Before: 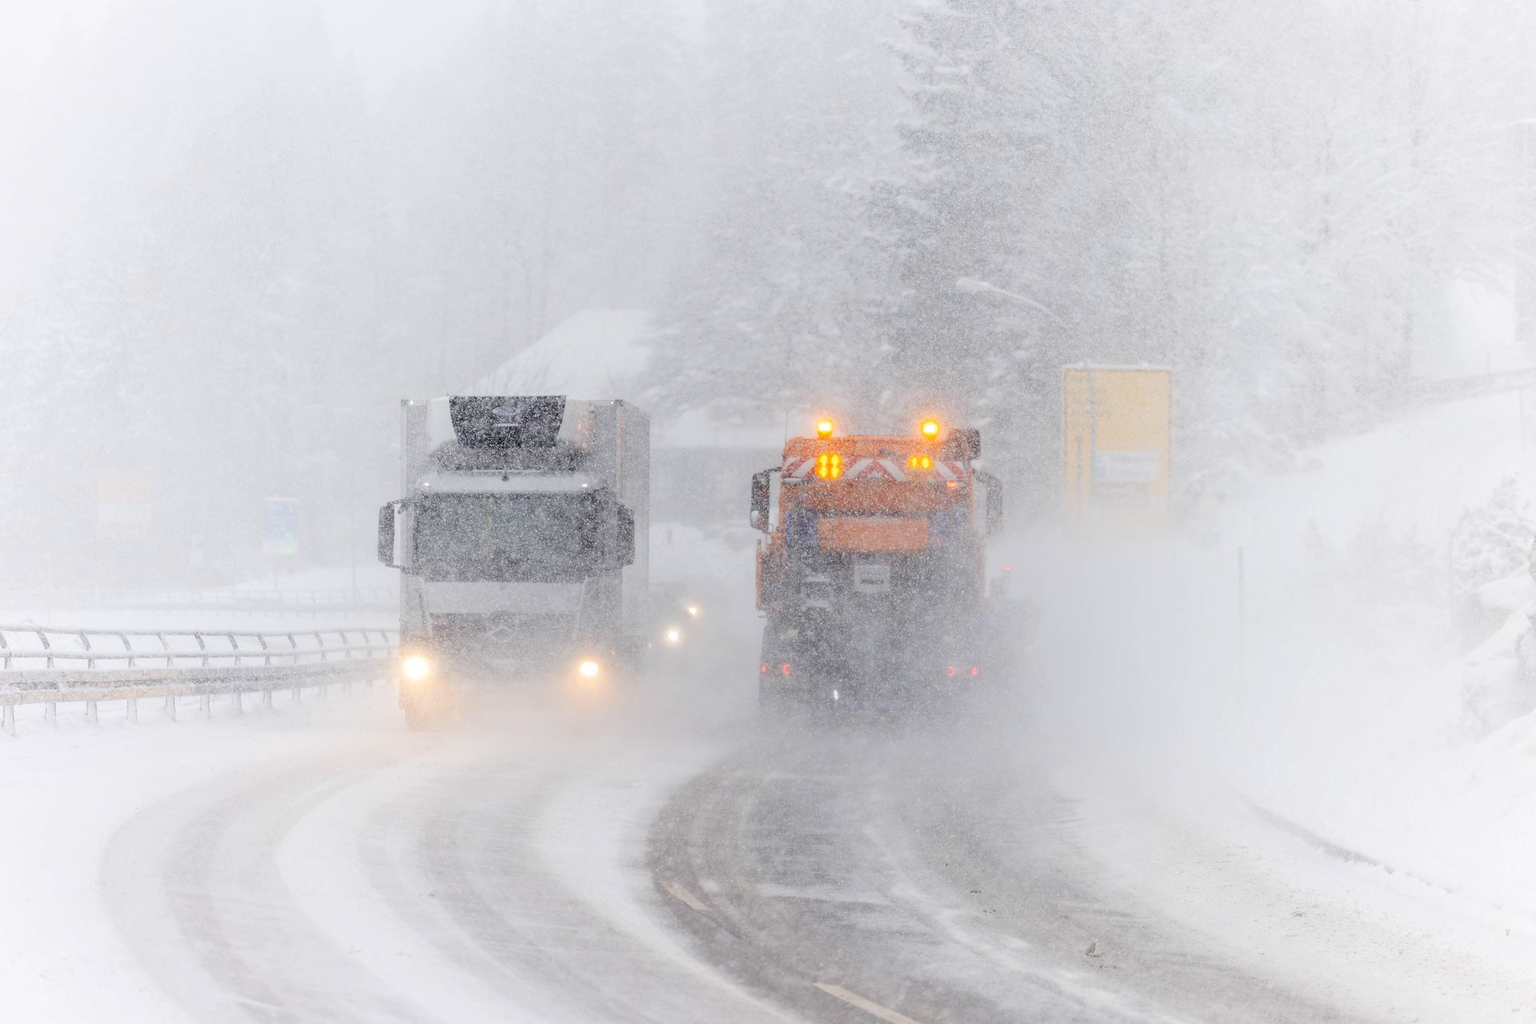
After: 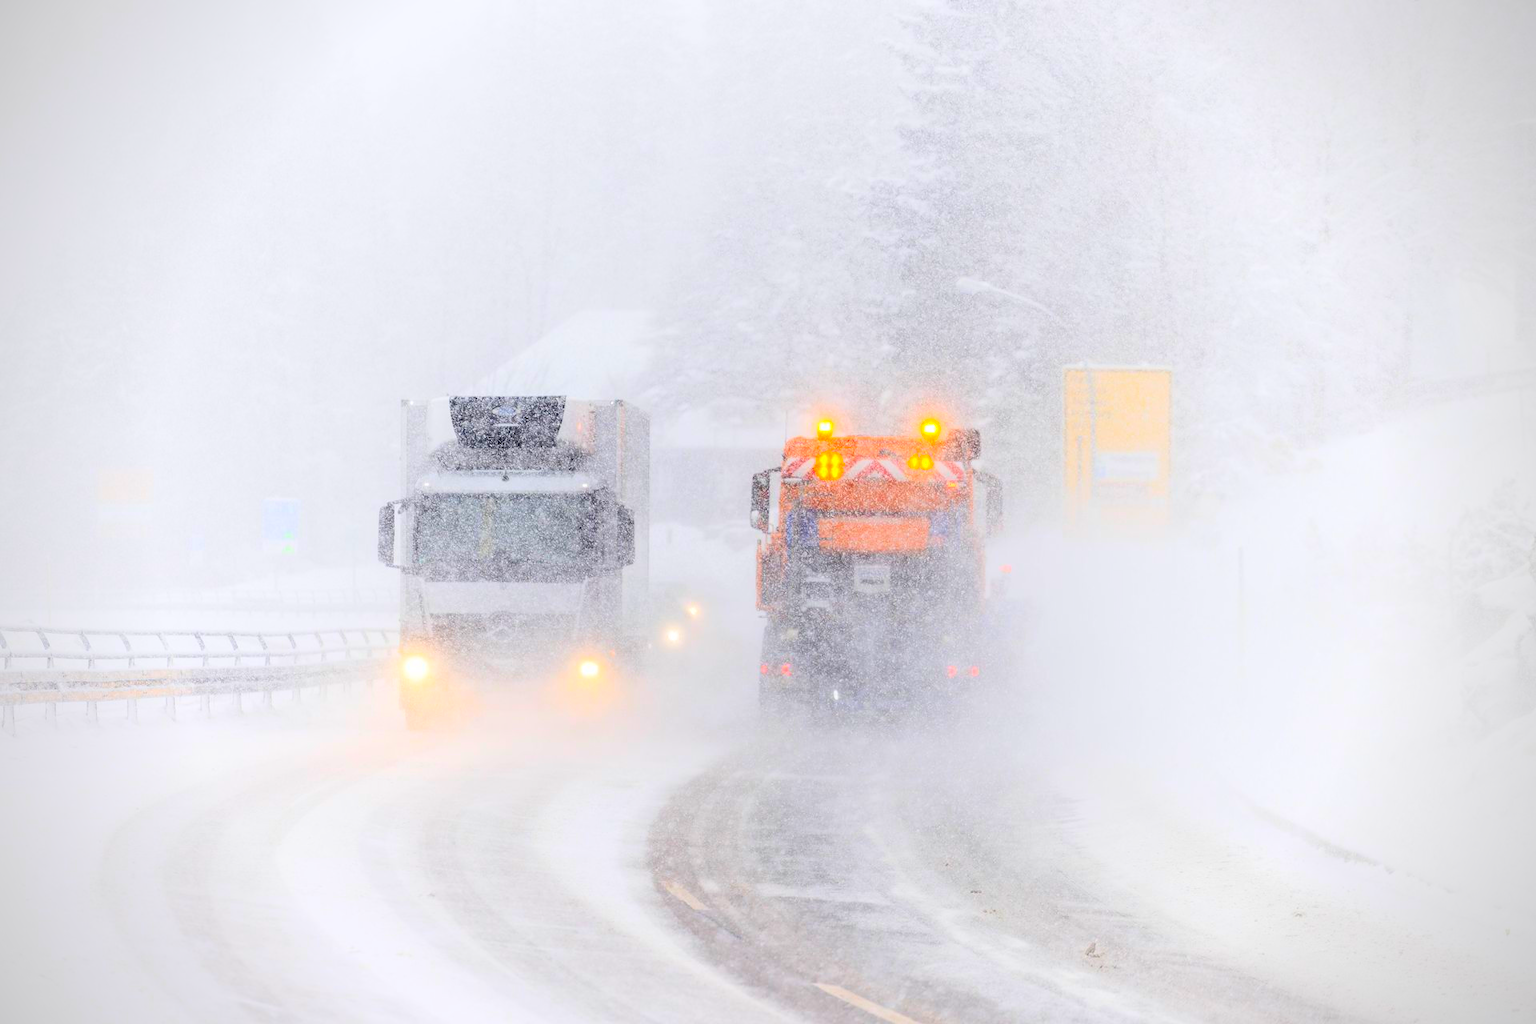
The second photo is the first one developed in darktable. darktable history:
vignetting: on, module defaults
contrast brightness saturation: contrast 0.204, brightness 0.2, saturation 0.804
